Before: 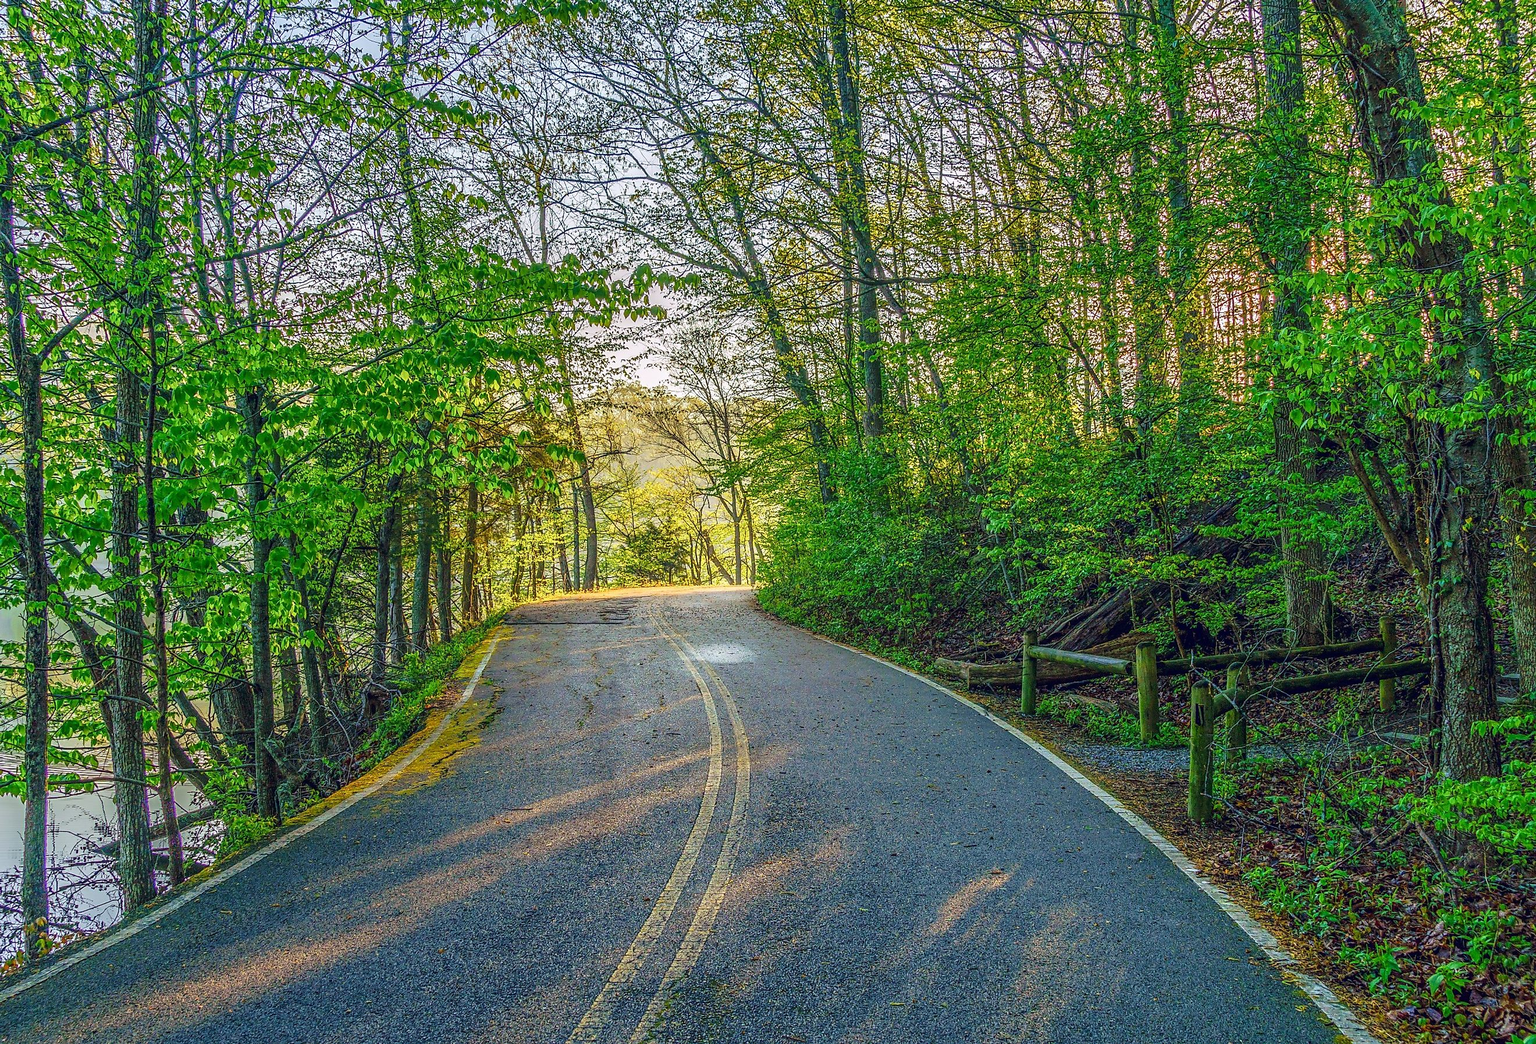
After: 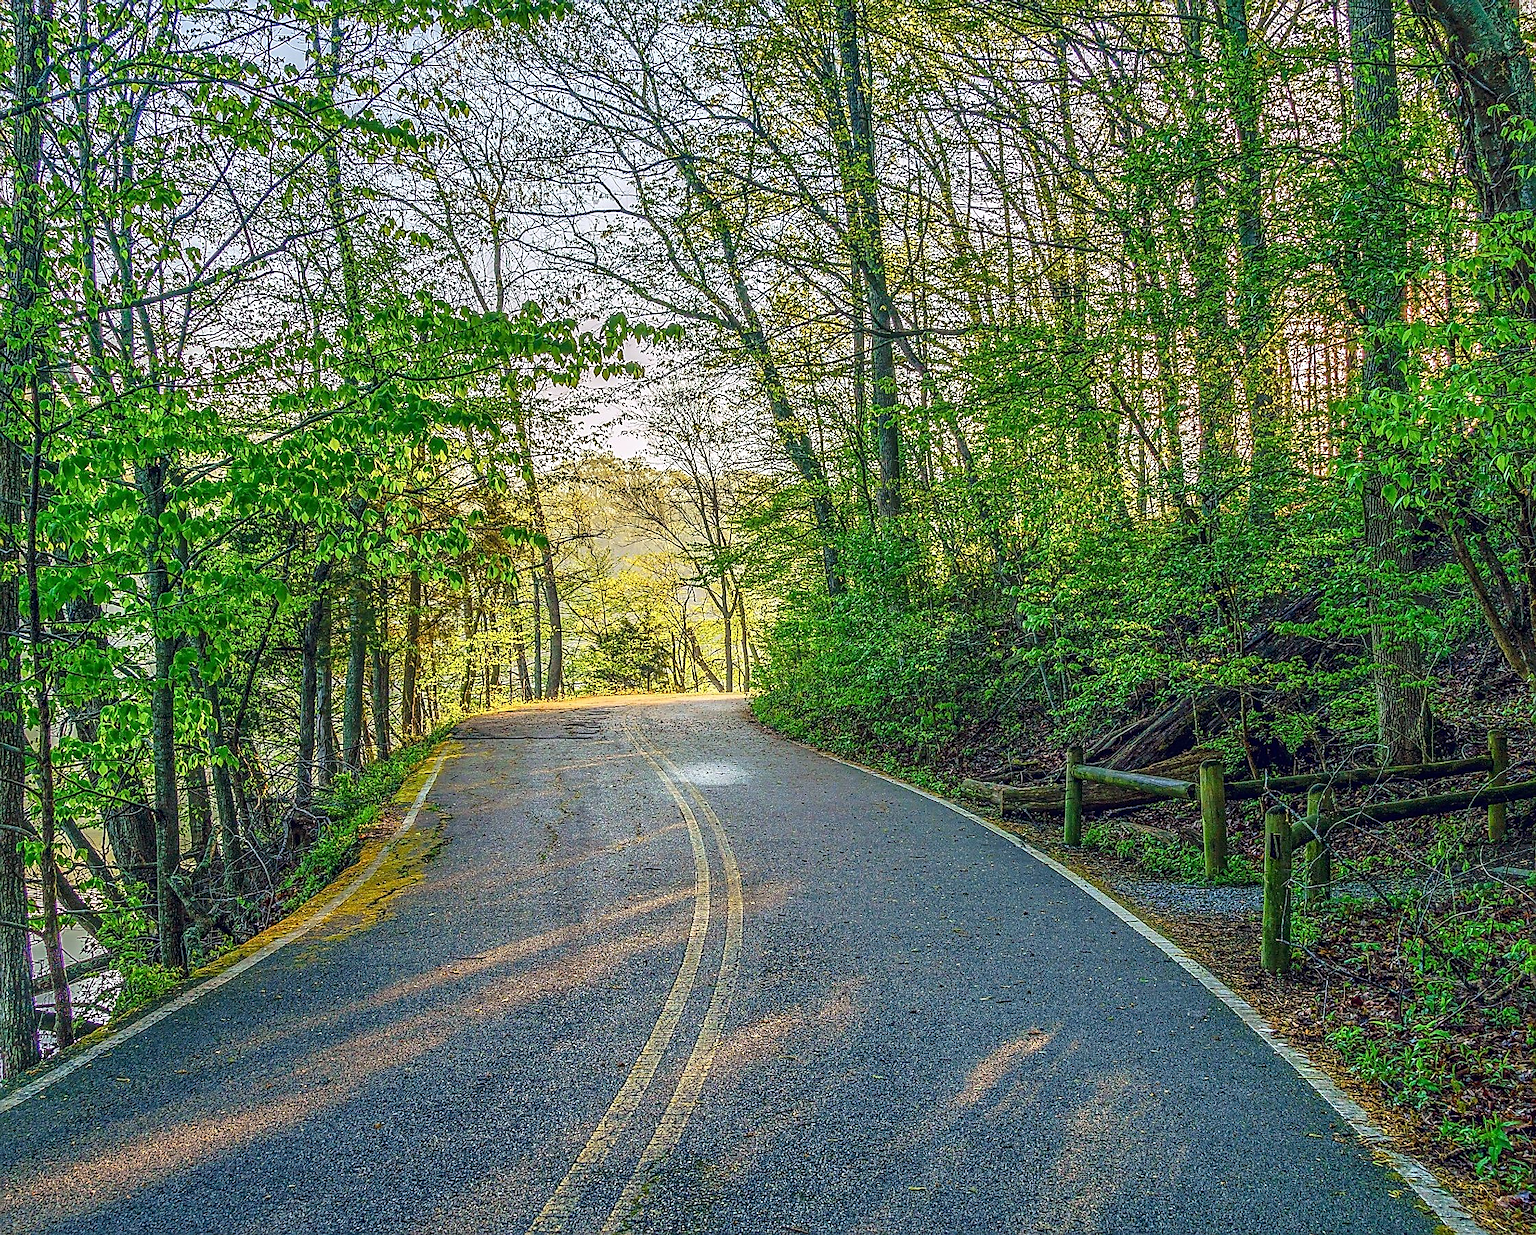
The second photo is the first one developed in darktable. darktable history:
crop: left 7.968%, right 7.511%
sharpen: on, module defaults
